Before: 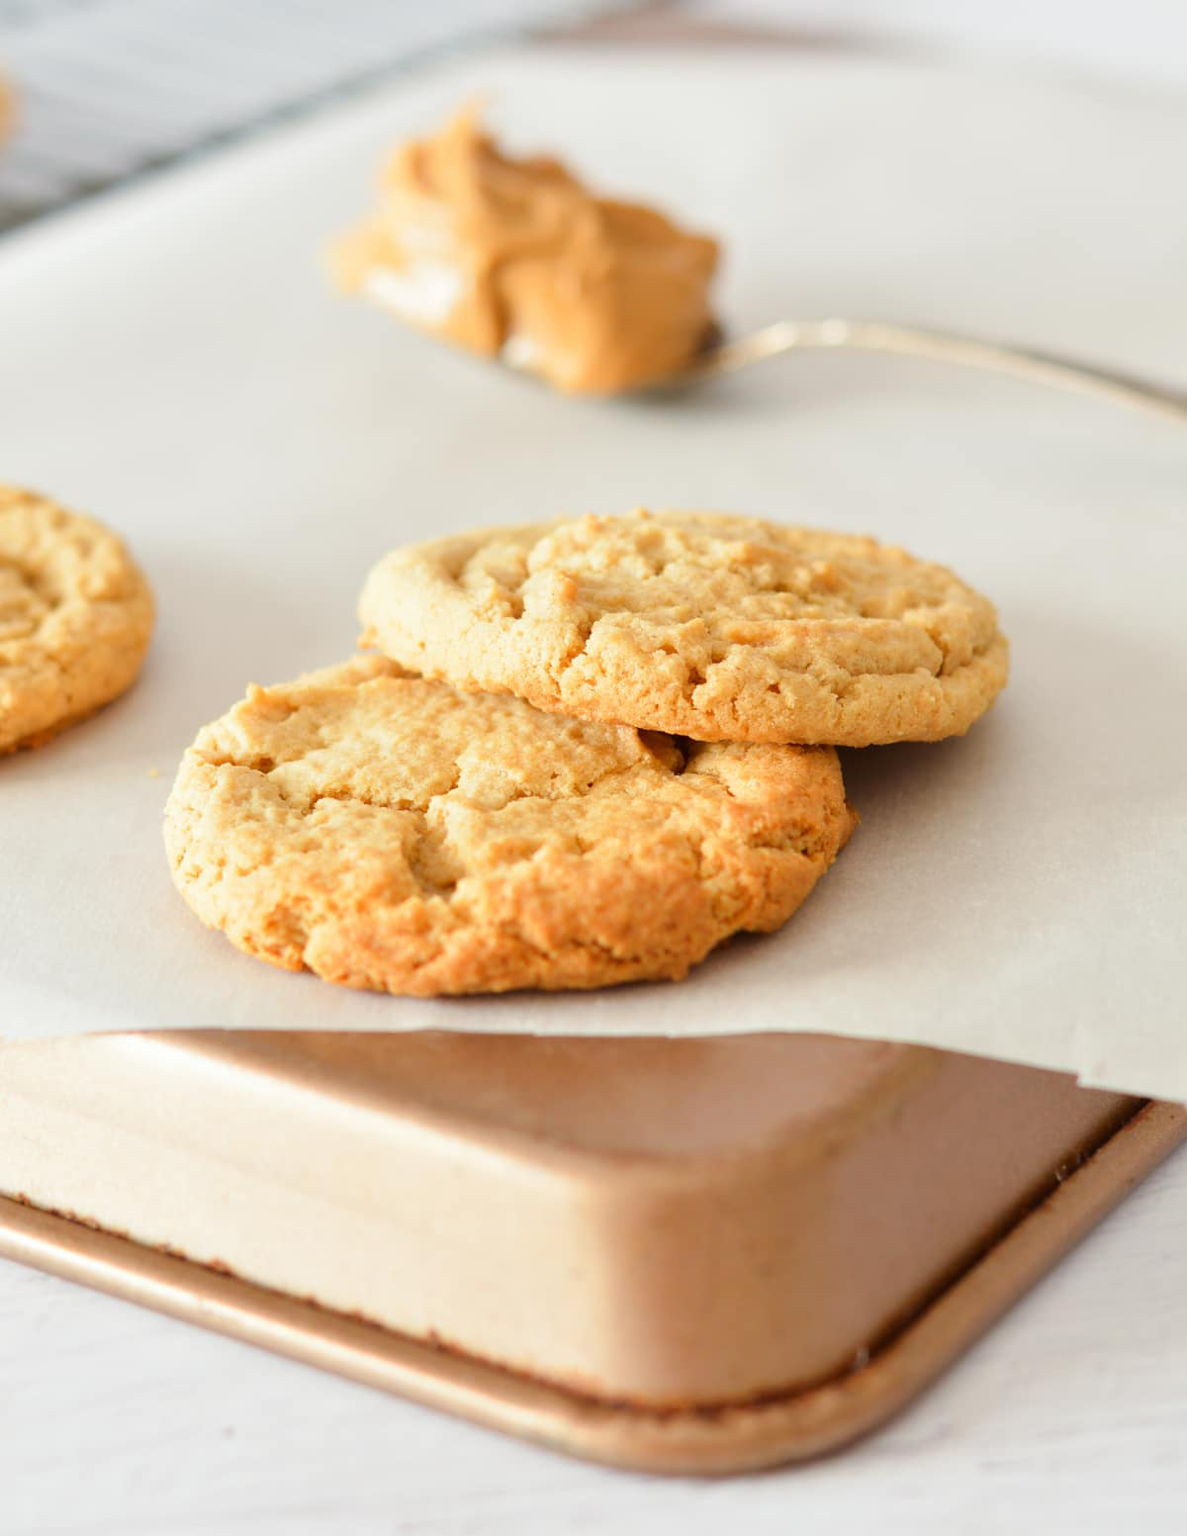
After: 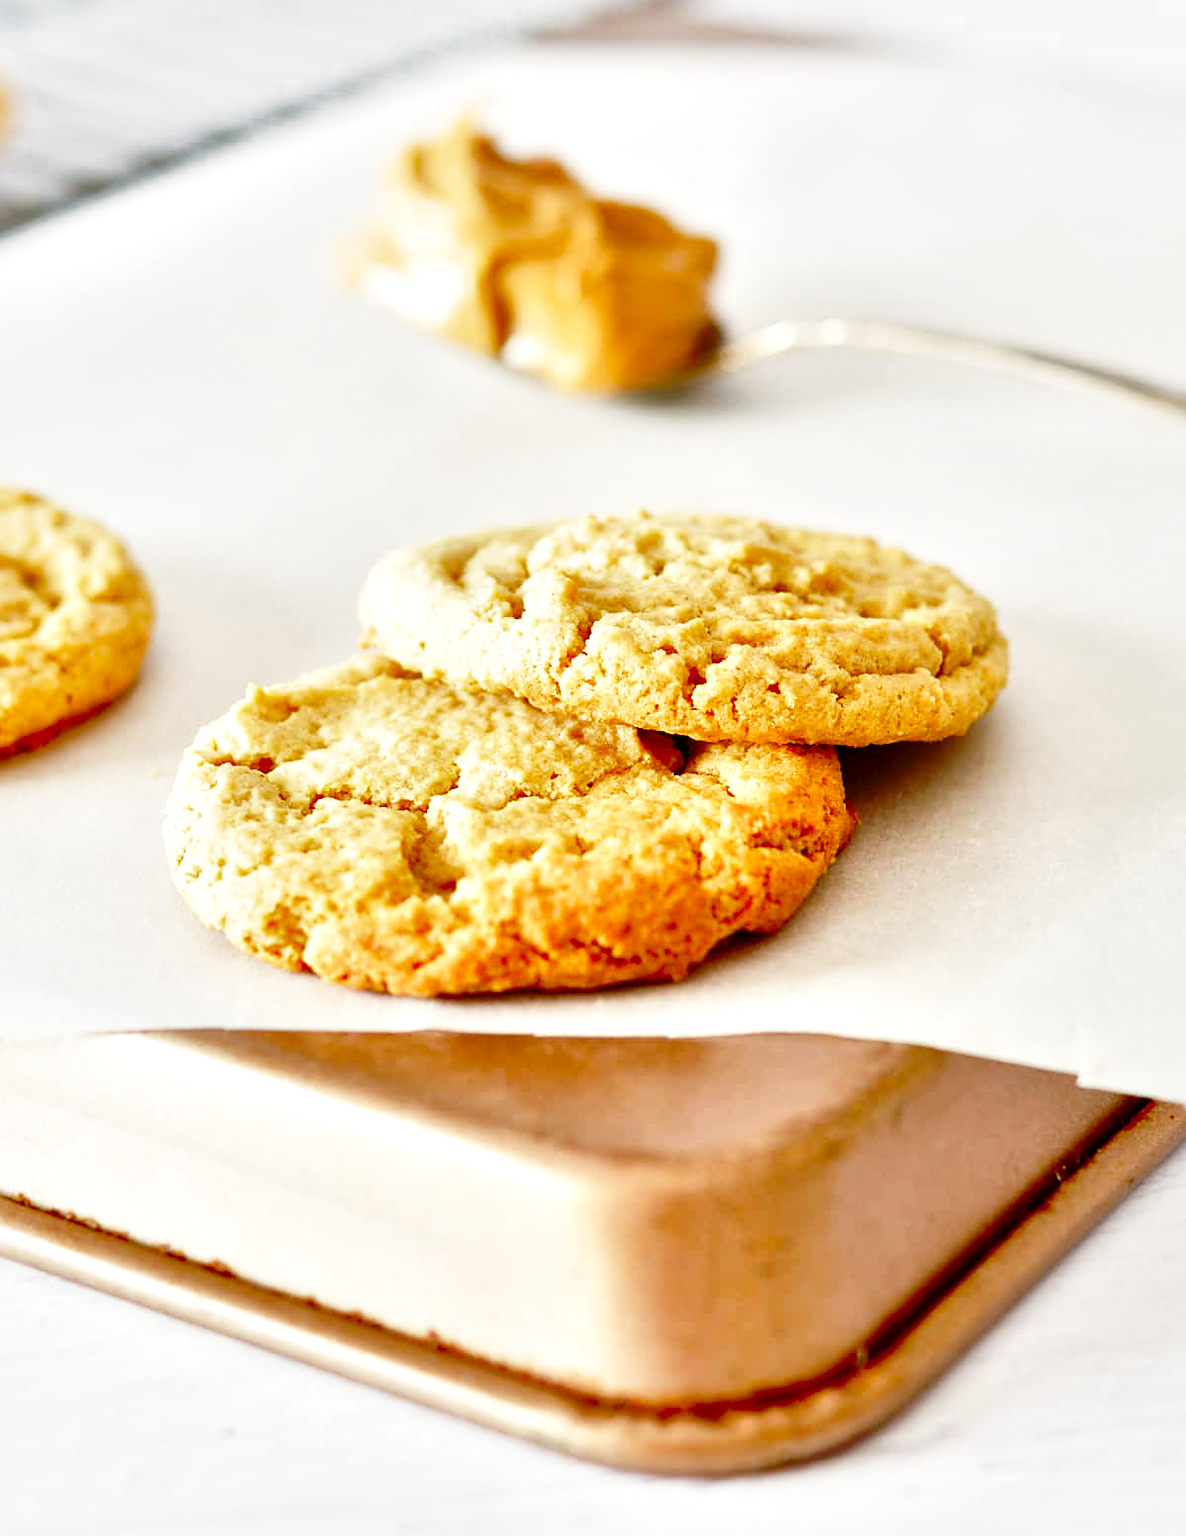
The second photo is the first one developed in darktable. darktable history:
sharpen: on, module defaults
base curve: curves: ch0 [(0, 0) (0.028, 0.03) (0.121, 0.232) (0.46, 0.748) (0.859, 0.968) (1, 1)], preserve colors none
shadows and highlights: shadows 29.61, highlights -30.47, low approximation 0.01, soften with gaussian
exposure: black level correction 0.01, exposure 0.011 EV, compensate highlight preservation false
local contrast: mode bilateral grid, contrast 20, coarseness 50, detail 171%, midtone range 0.2
vibrance: vibrance 100%
color zones: curves: ch0 [(0, 0.497) (0.143, 0.5) (0.286, 0.5) (0.429, 0.483) (0.571, 0.116) (0.714, -0.006) (0.857, 0.28) (1, 0.497)]
